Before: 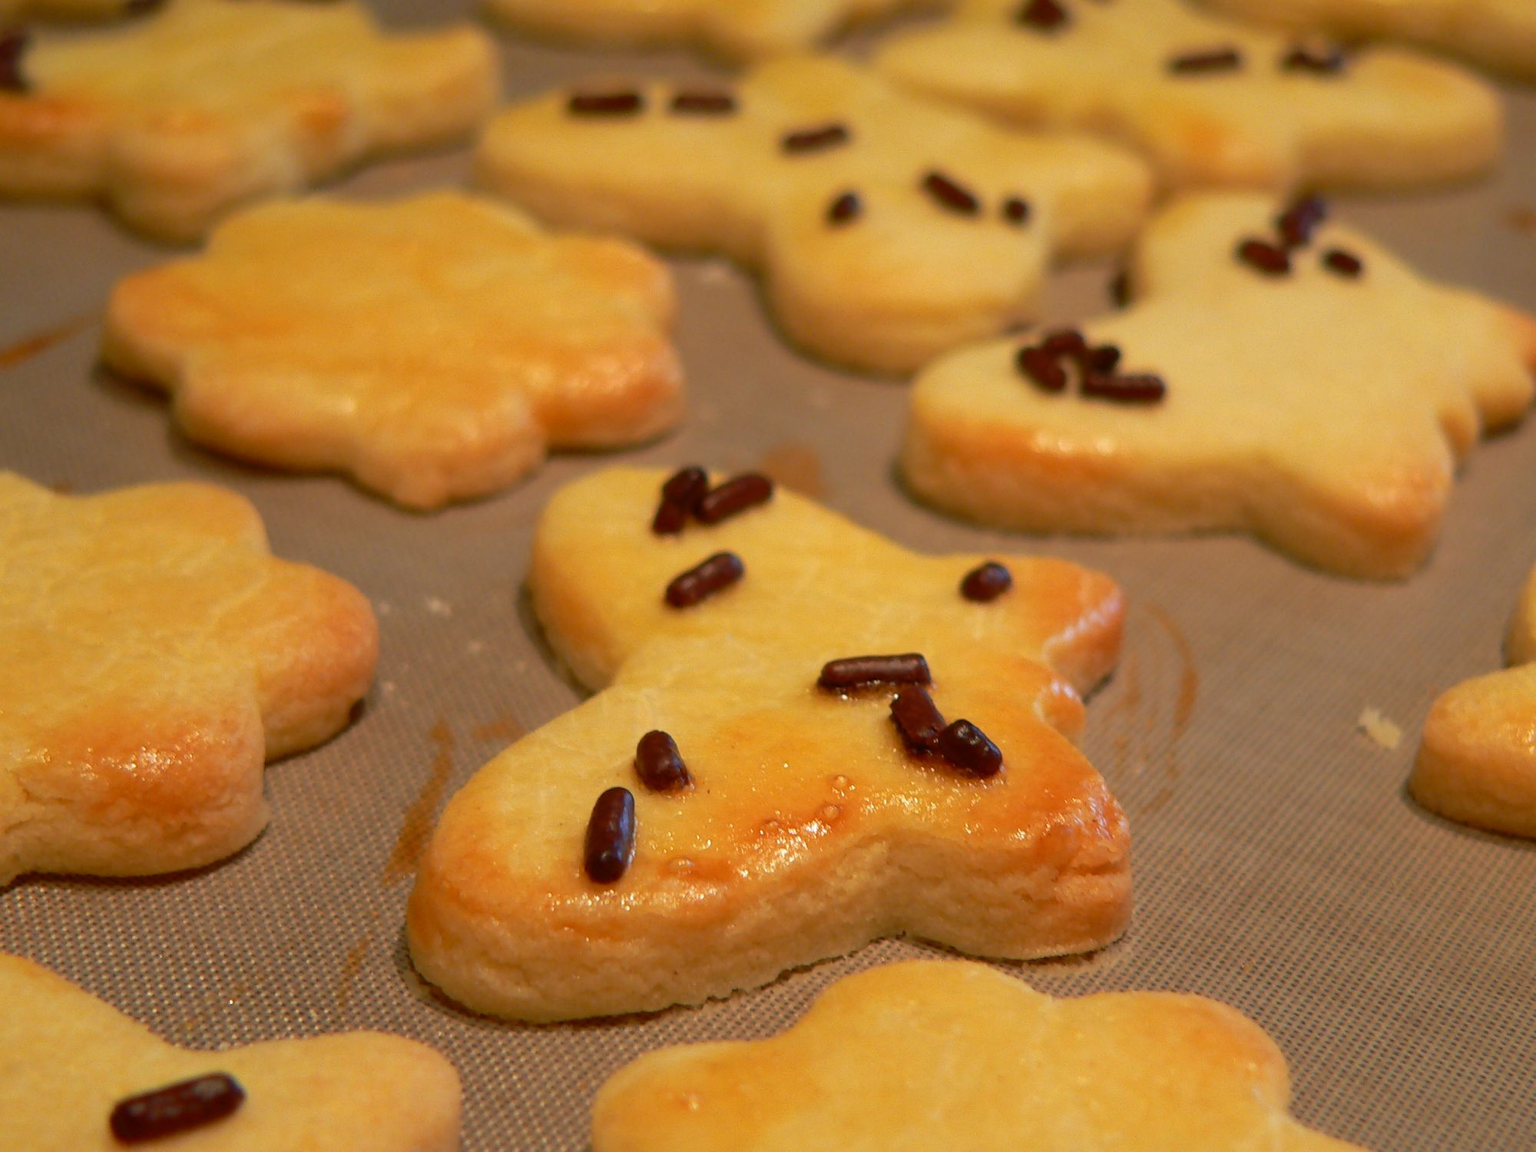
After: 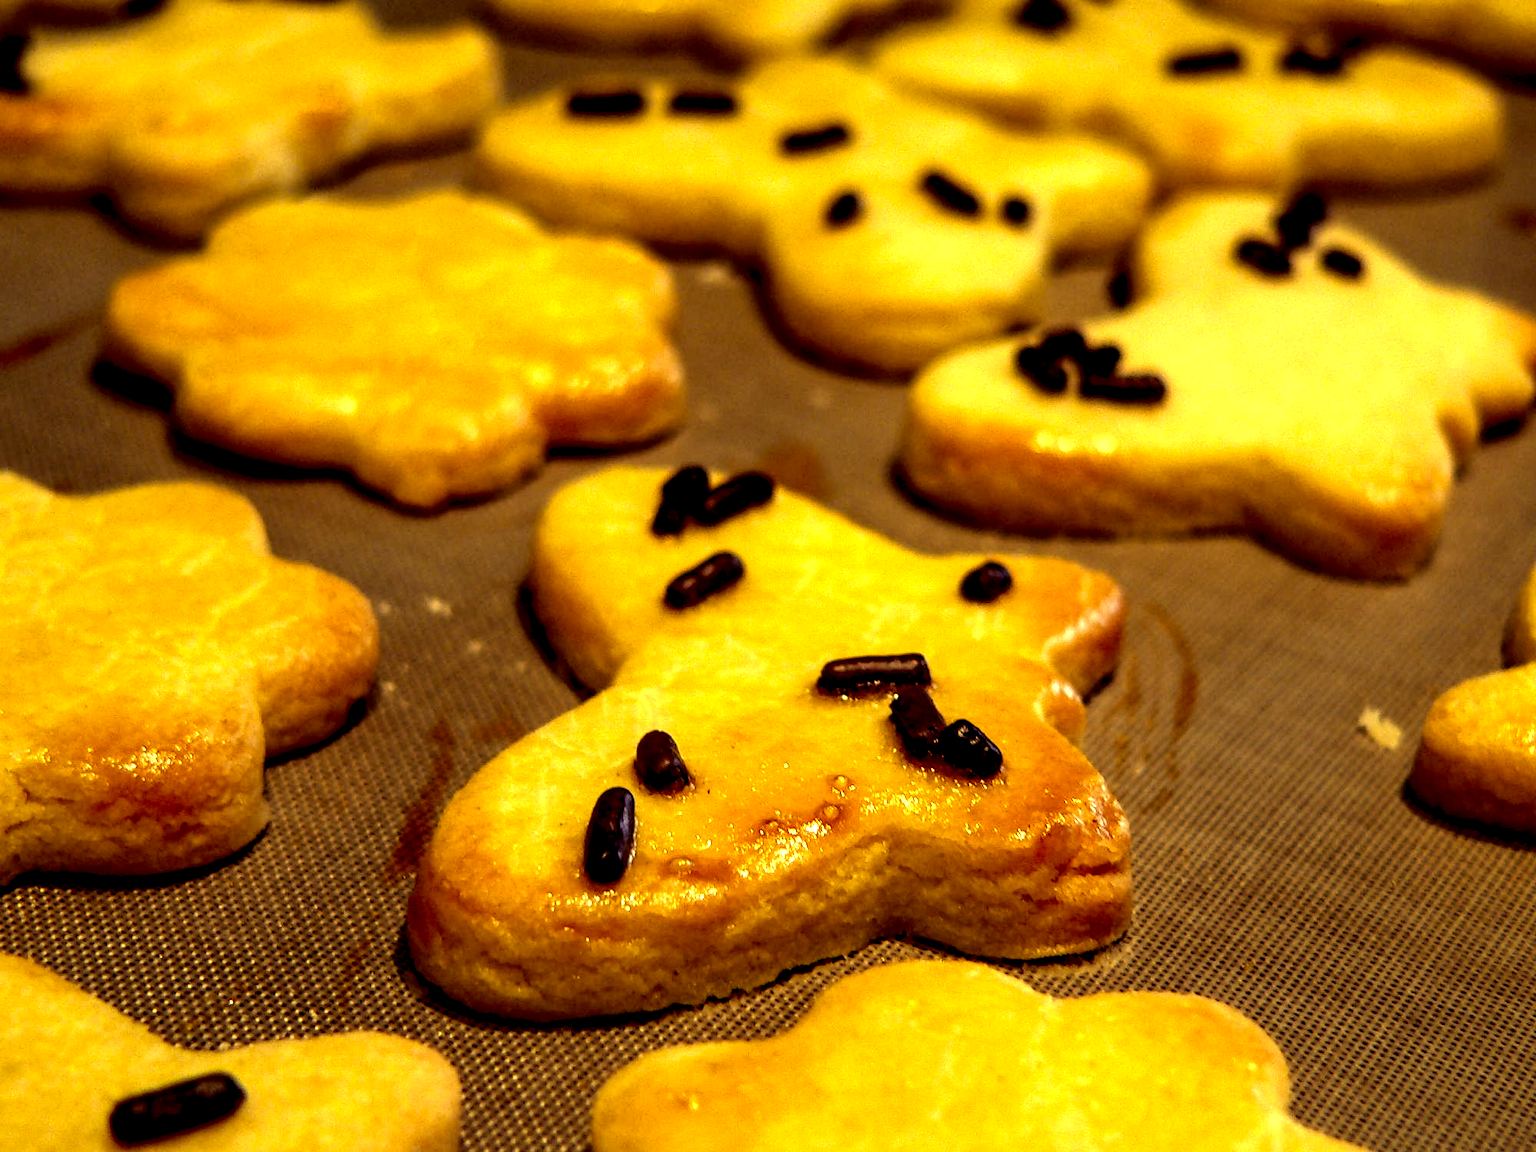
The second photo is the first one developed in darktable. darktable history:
local contrast: highlights 115%, shadows 42%, detail 293%
color correction: highlights a* -0.482, highlights b* 40, shadows a* 9.8, shadows b* -0.161
